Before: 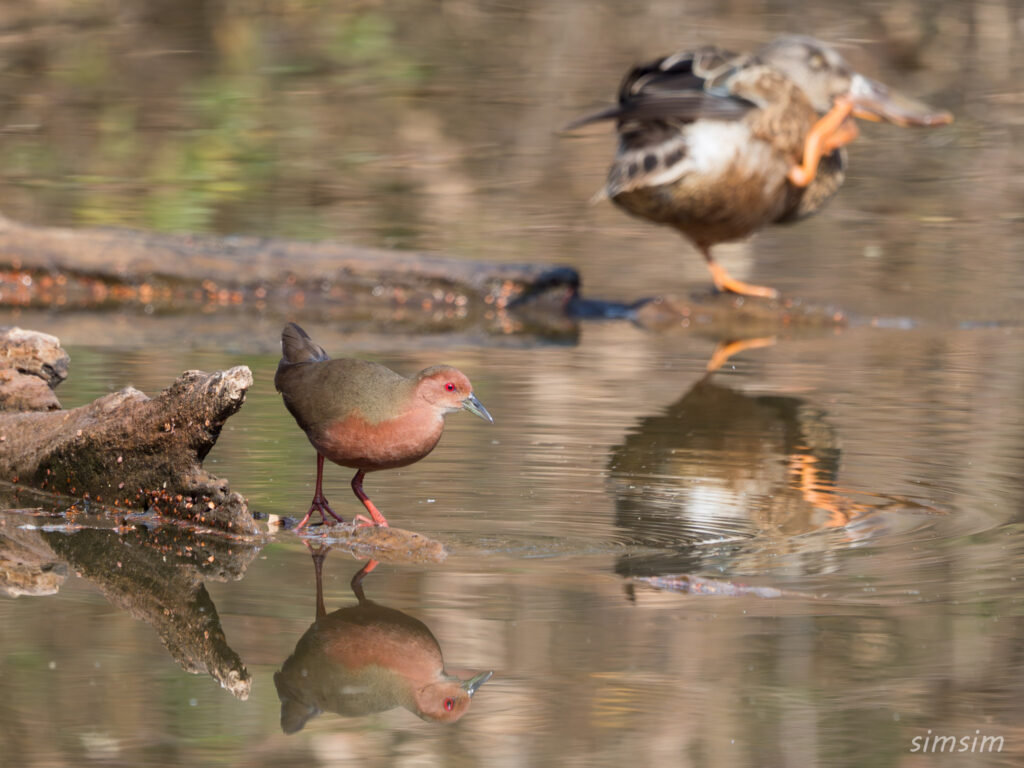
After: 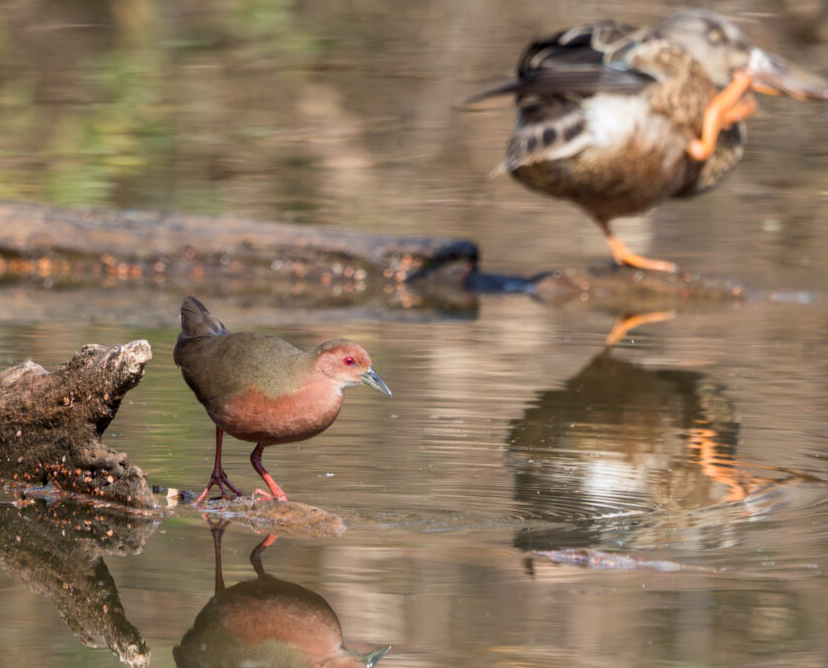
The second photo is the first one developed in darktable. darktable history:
tone equalizer: on, module defaults
local contrast: detail 117%
crop: left 9.929%, top 3.475%, right 9.188%, bottom 9.529%
